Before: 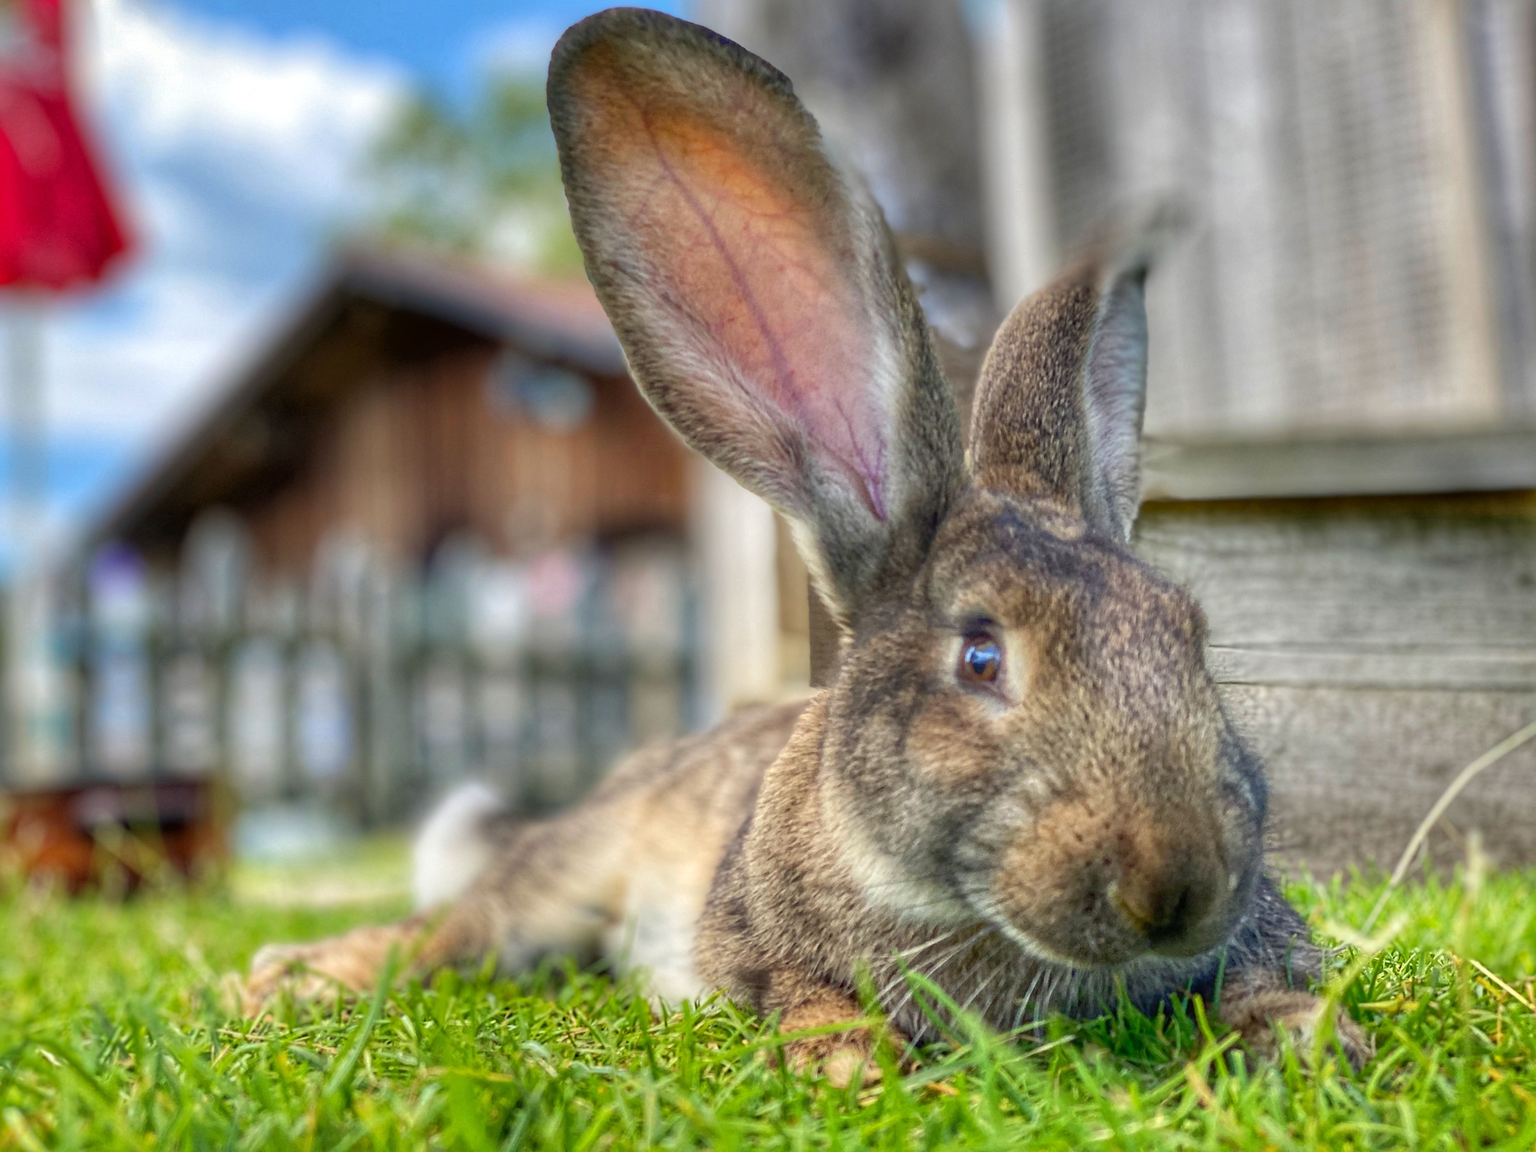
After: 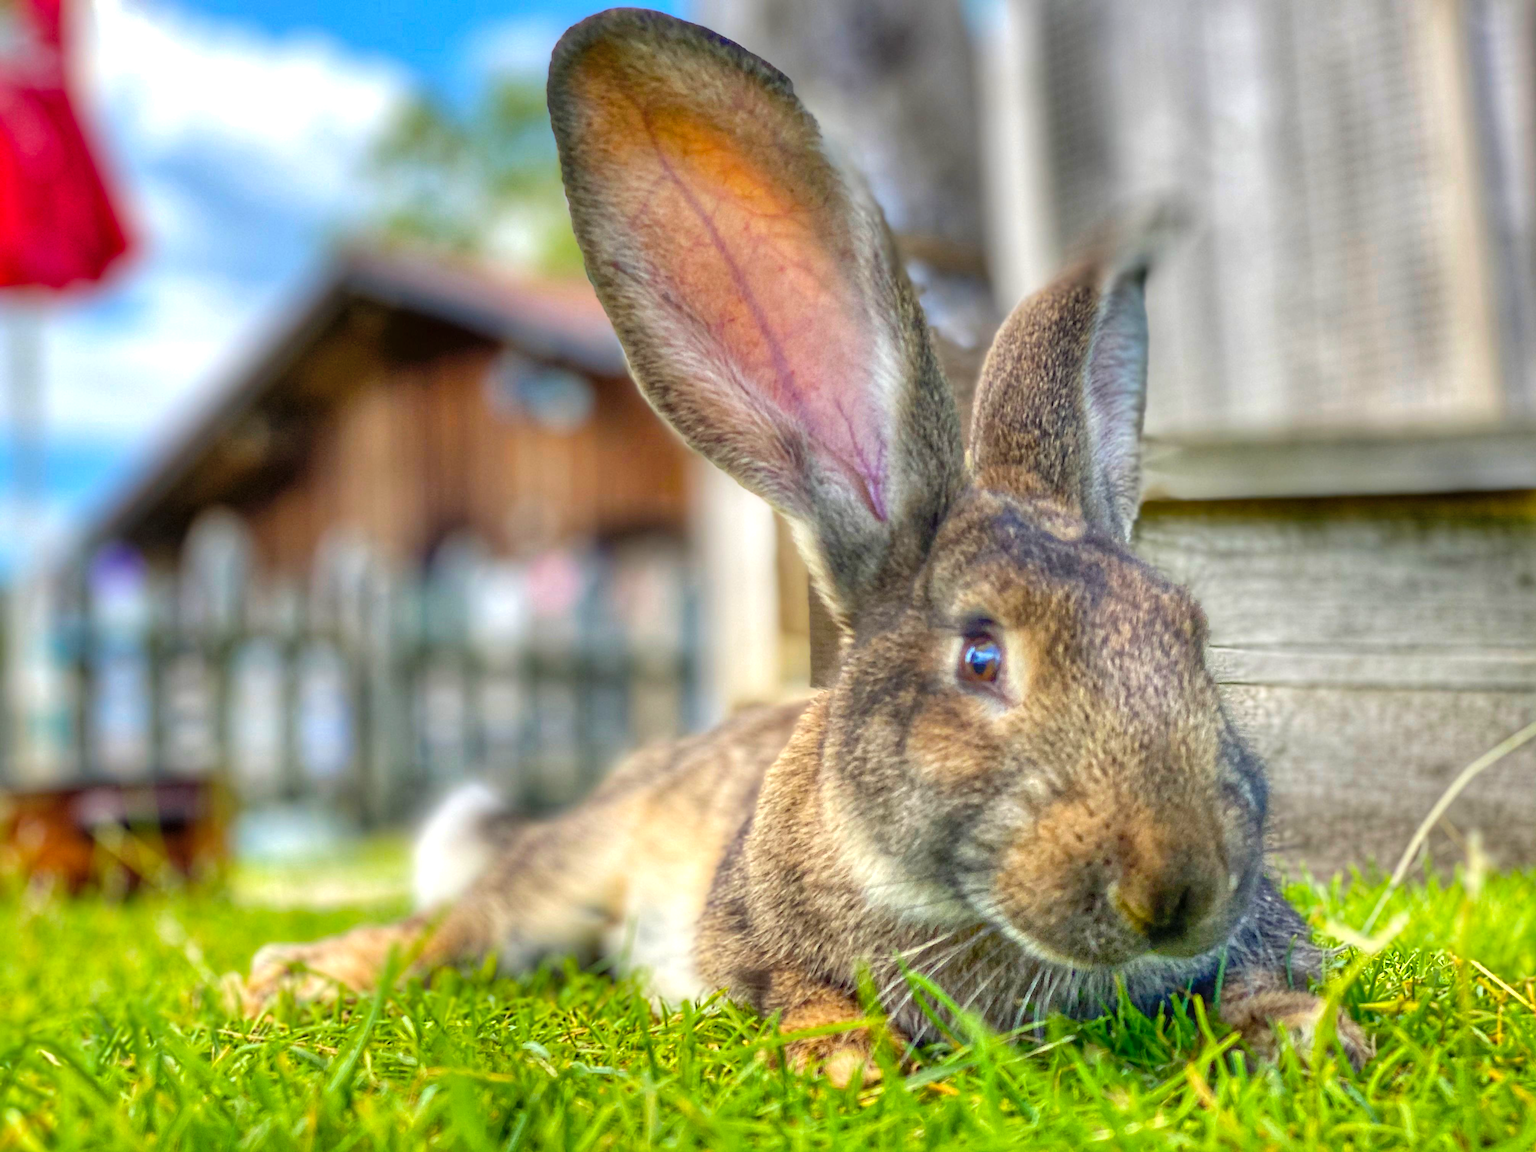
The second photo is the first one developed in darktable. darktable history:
shadows and highlights: radius 110.86, shadows 51.09, white point adjustment 9.16, highlights -4.17, highlights color adjustment 32.2%, soften with gaussian
color balance rgb: perceptual saturation grading › global saturation 30%, global vibrance 20%
